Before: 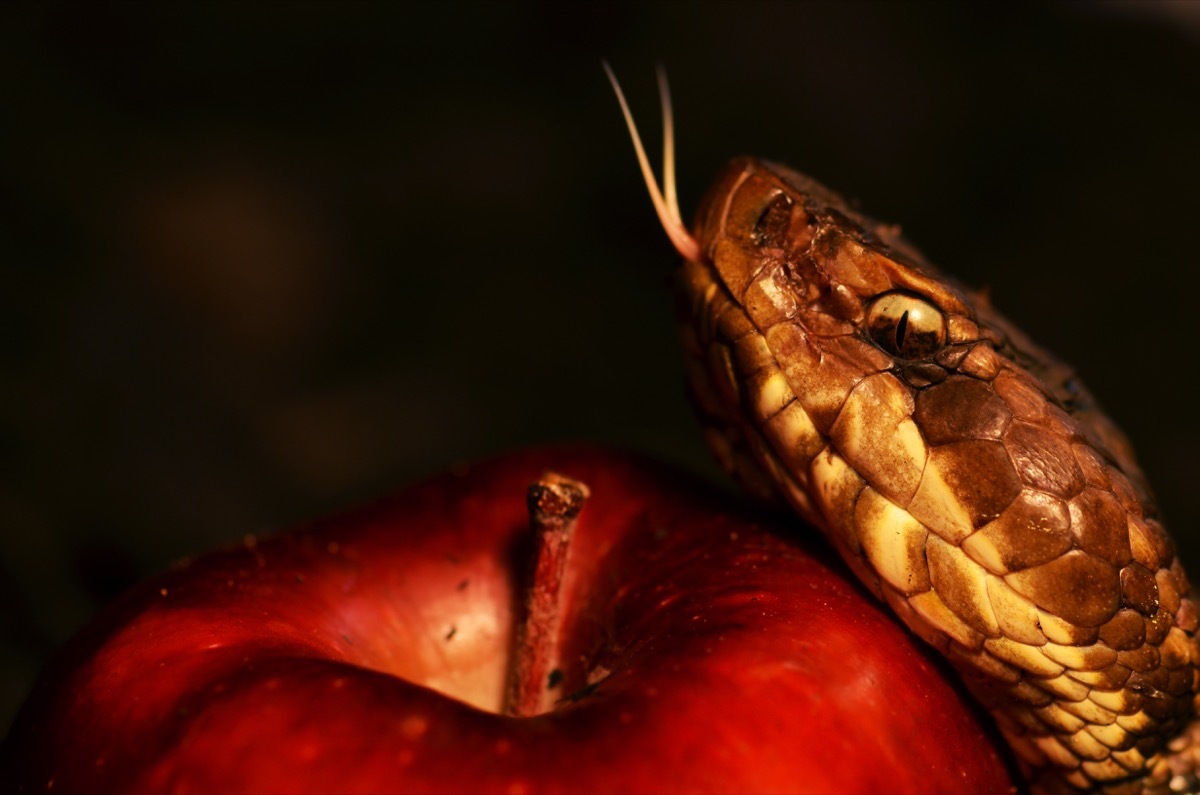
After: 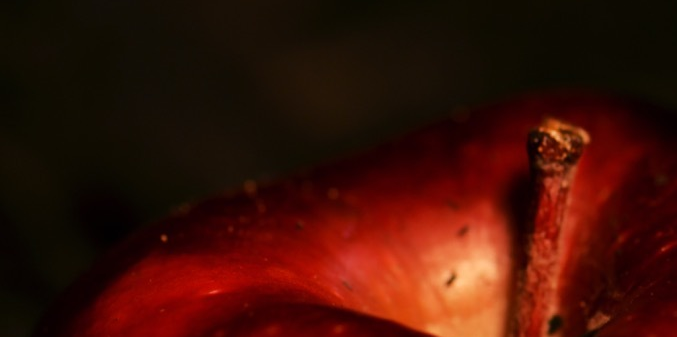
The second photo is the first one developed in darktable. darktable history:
crop: top 44.629%, right 43.522%, bottom 12.878%
